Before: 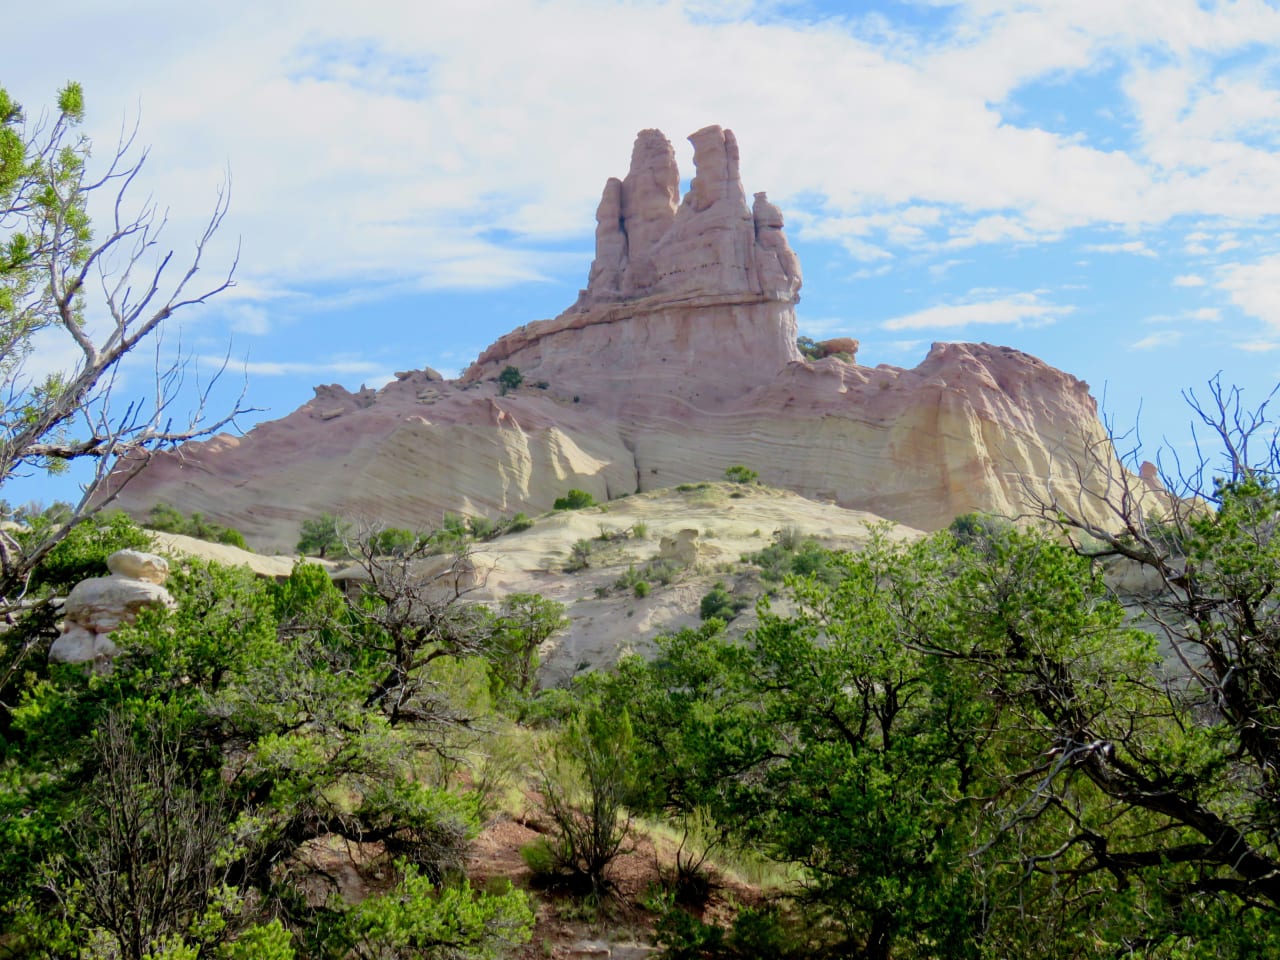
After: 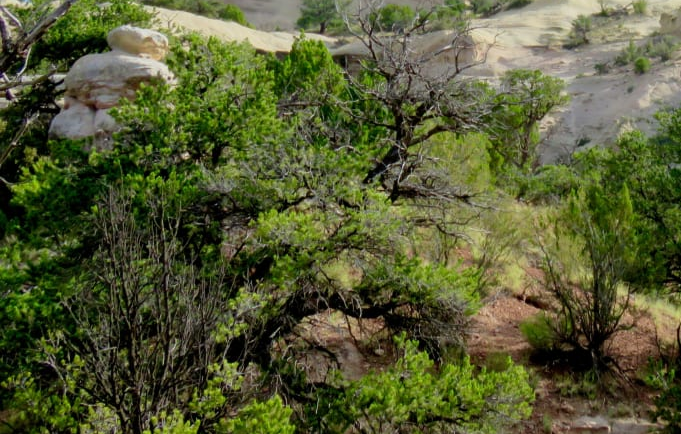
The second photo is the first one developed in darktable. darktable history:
crop and rotate: top 54.601%, right 46.757%, bottom 0.183%
